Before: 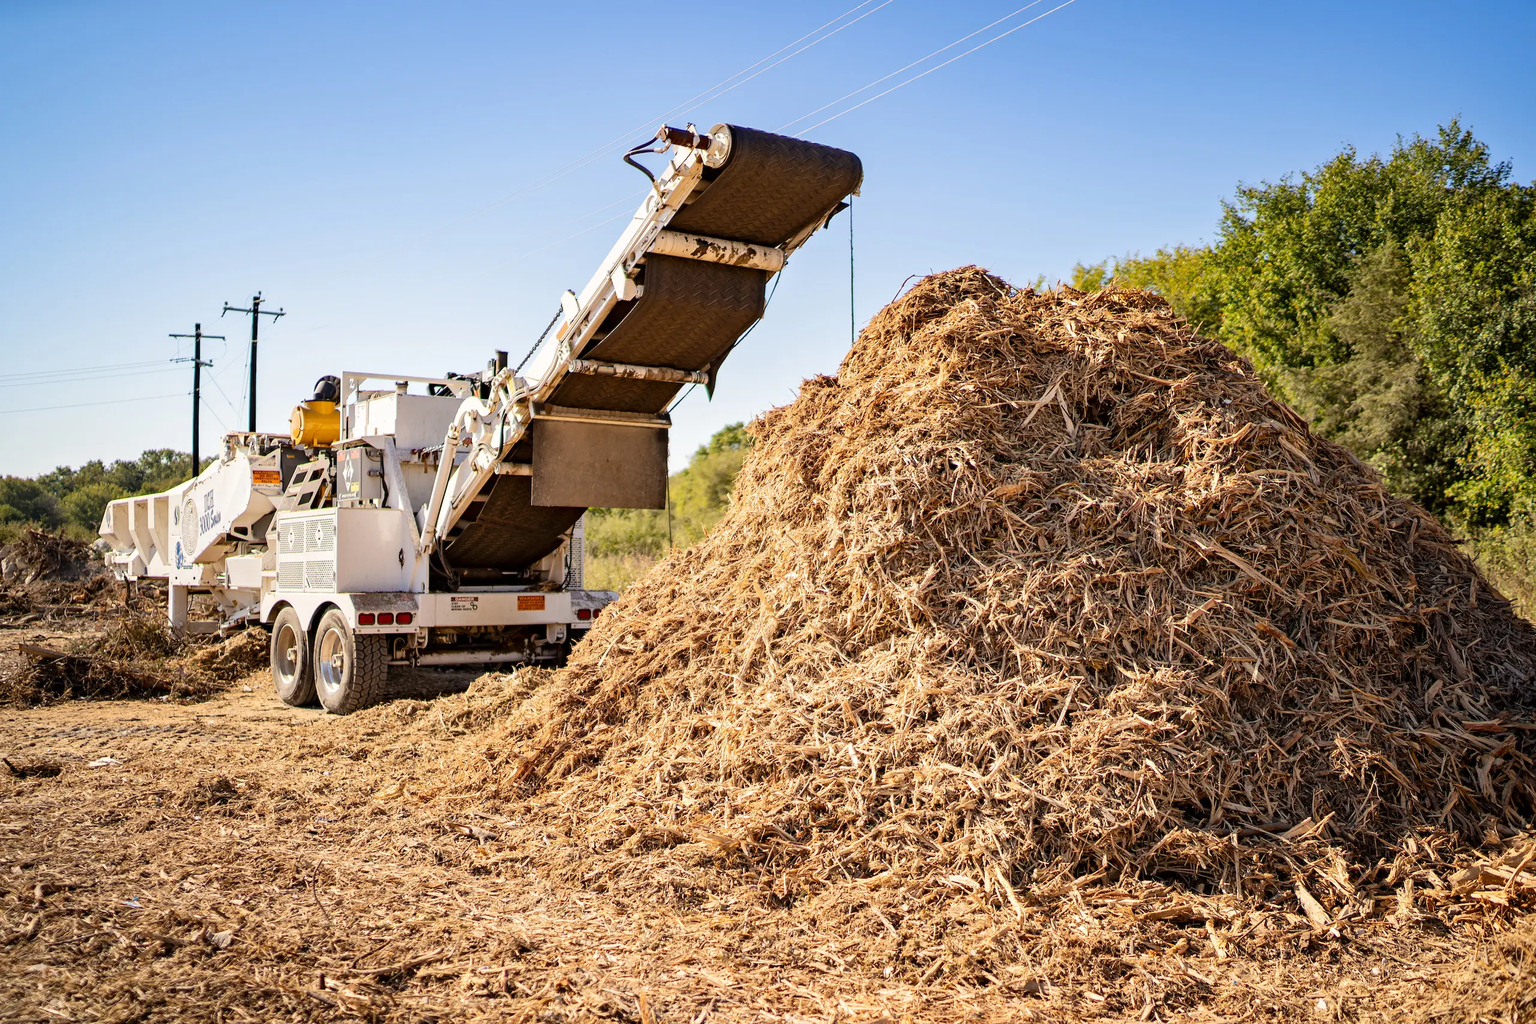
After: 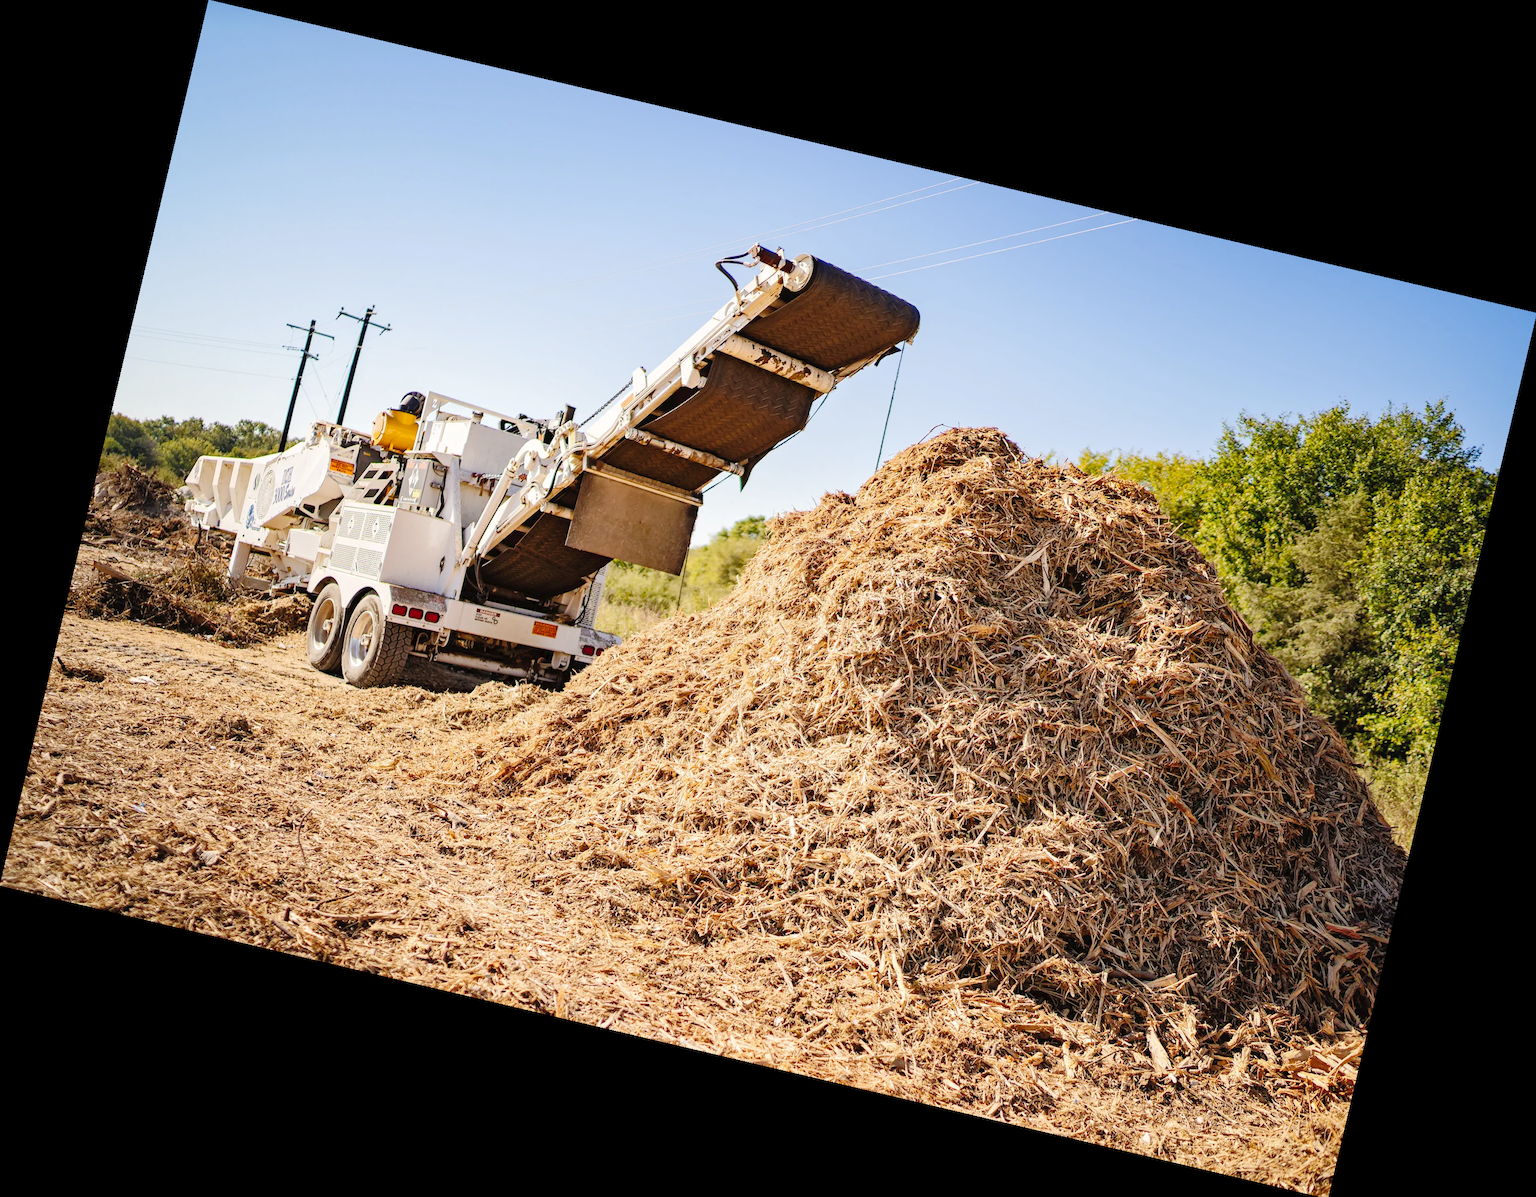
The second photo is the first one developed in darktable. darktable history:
shadows and highlights: shadows 43.06, highlights 6.94
exposure: compensate highlight preservation false
tone curve: curves: ch0 [(0, 0) (0.003, 0.02) (0.011, 0.023) (0.025, 0.028) (0.044, 0.045) (0.069, 0.063) (0.1, 0.09) (0.136, 0.122) (0.177, 0.166) (0.224, 0.223) (0.277, 0.297) (0.335, 0.384) (0.399, 0.461) (0.468, 0.549) (0.543, 0.632) (0.623, 0.705) (0.709, 0.772) (0.801, 0.844) (0.898, 0.91) (1, 1)], preserve colors none
rotate and perspective: rotation 13.27°, automatic cropping off
